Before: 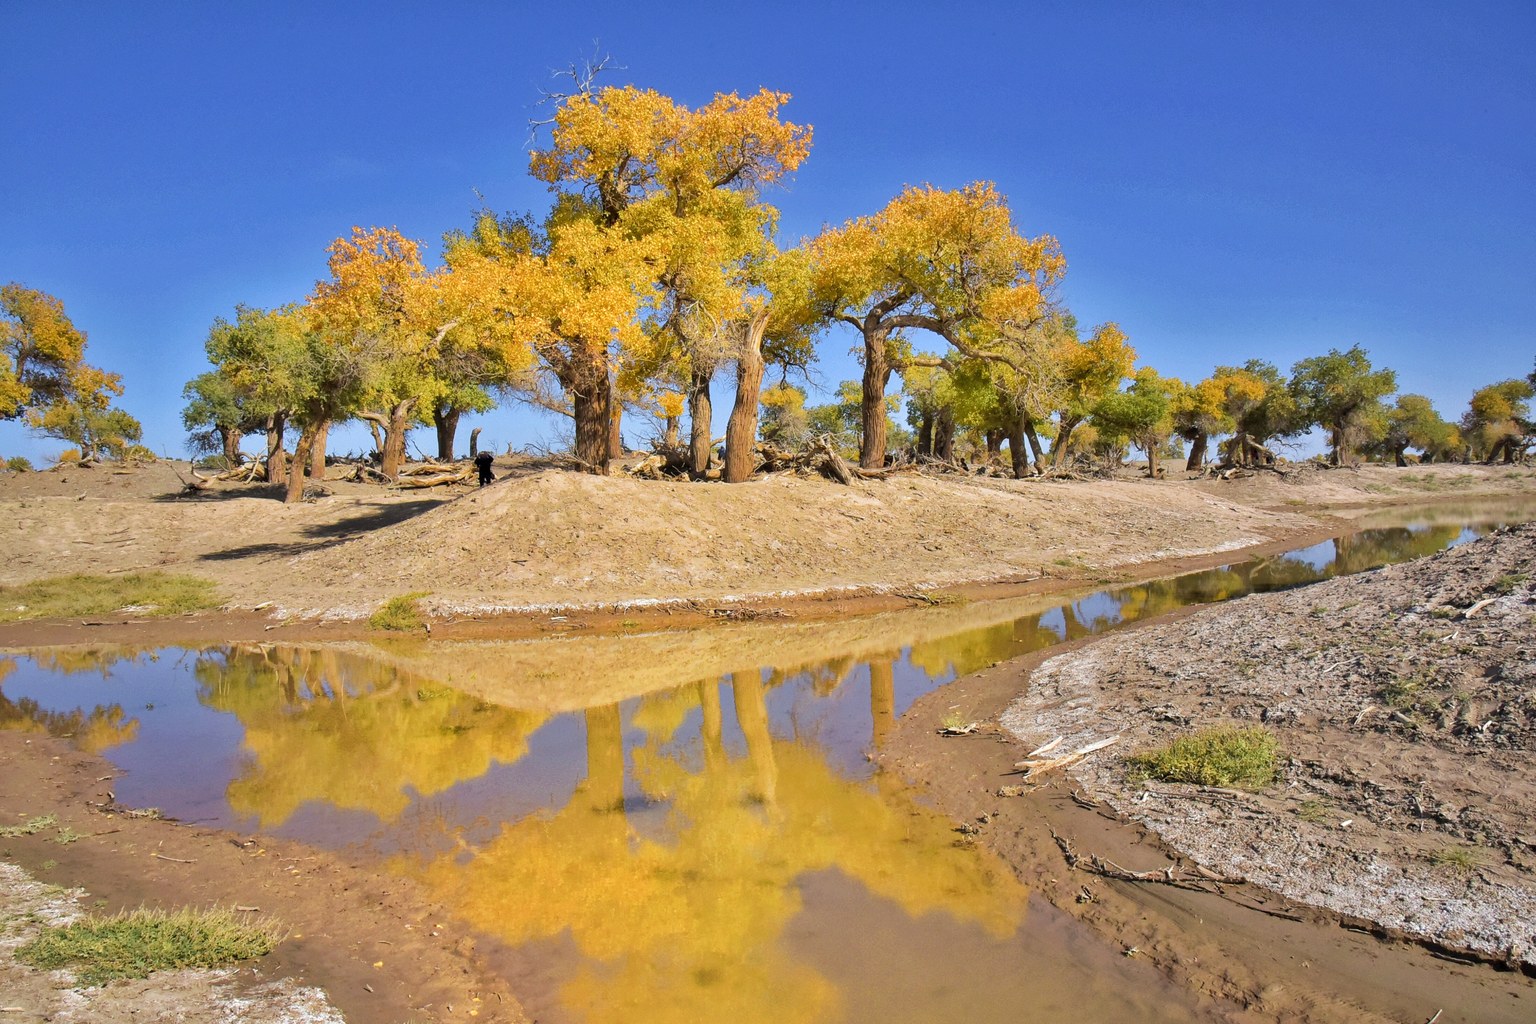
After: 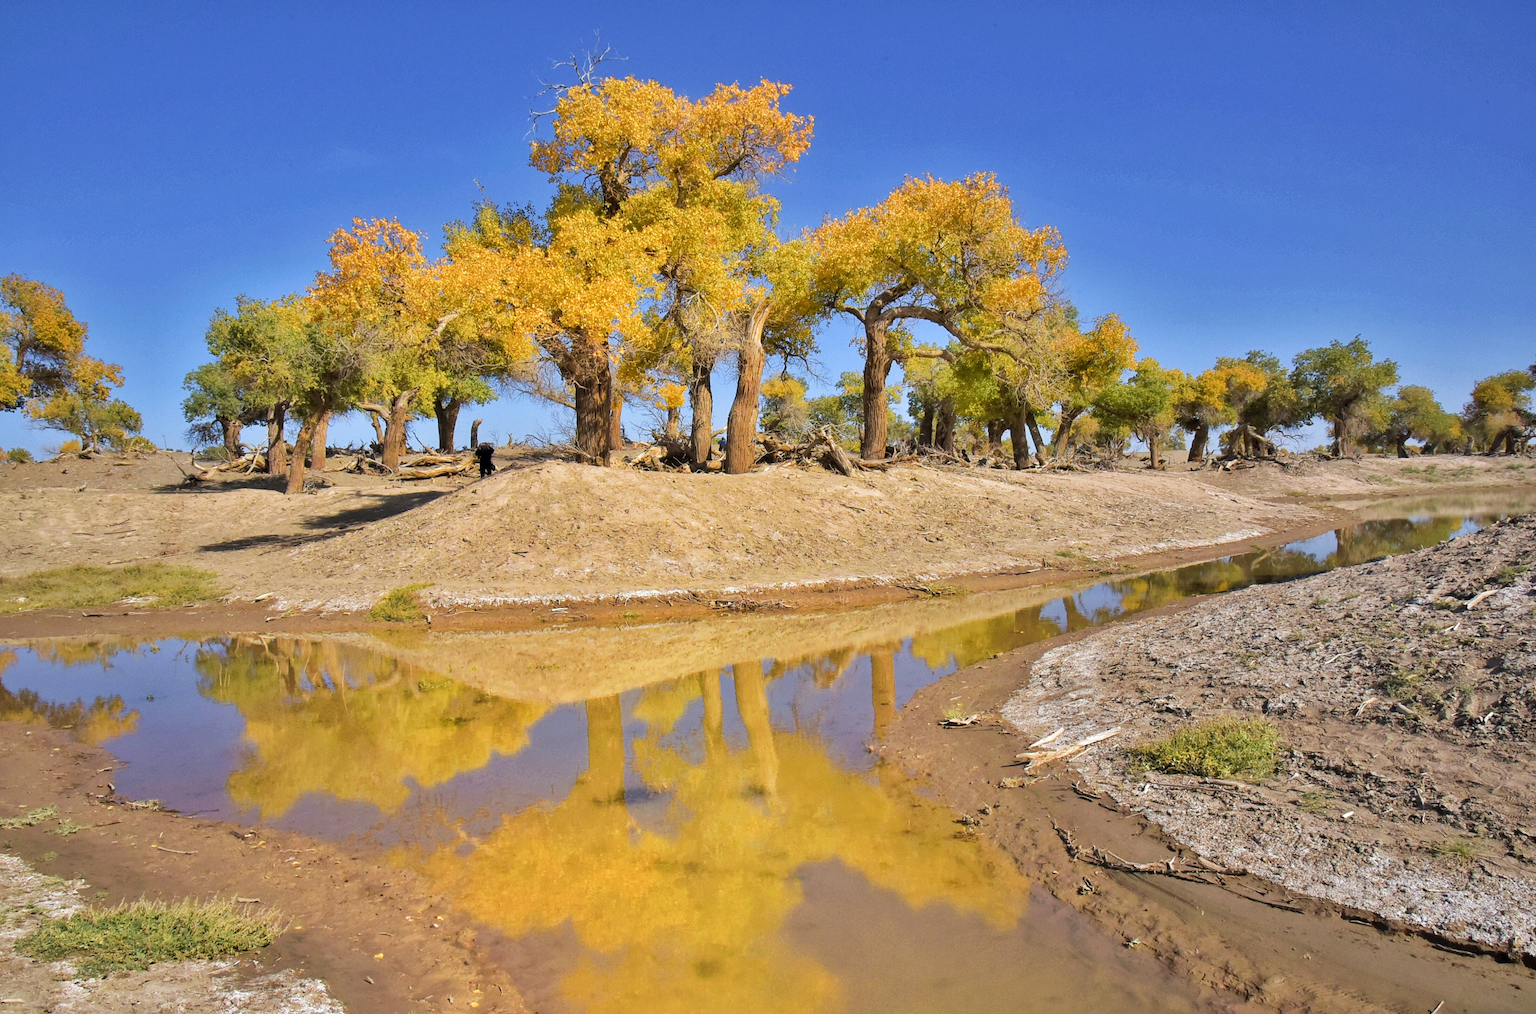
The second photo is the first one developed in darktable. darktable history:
local contrast: mode bilateral grid, contrast 14, coarseness 37, detail 104%, midtone range 0.2
crop: top 0.936%, right 0.079%
